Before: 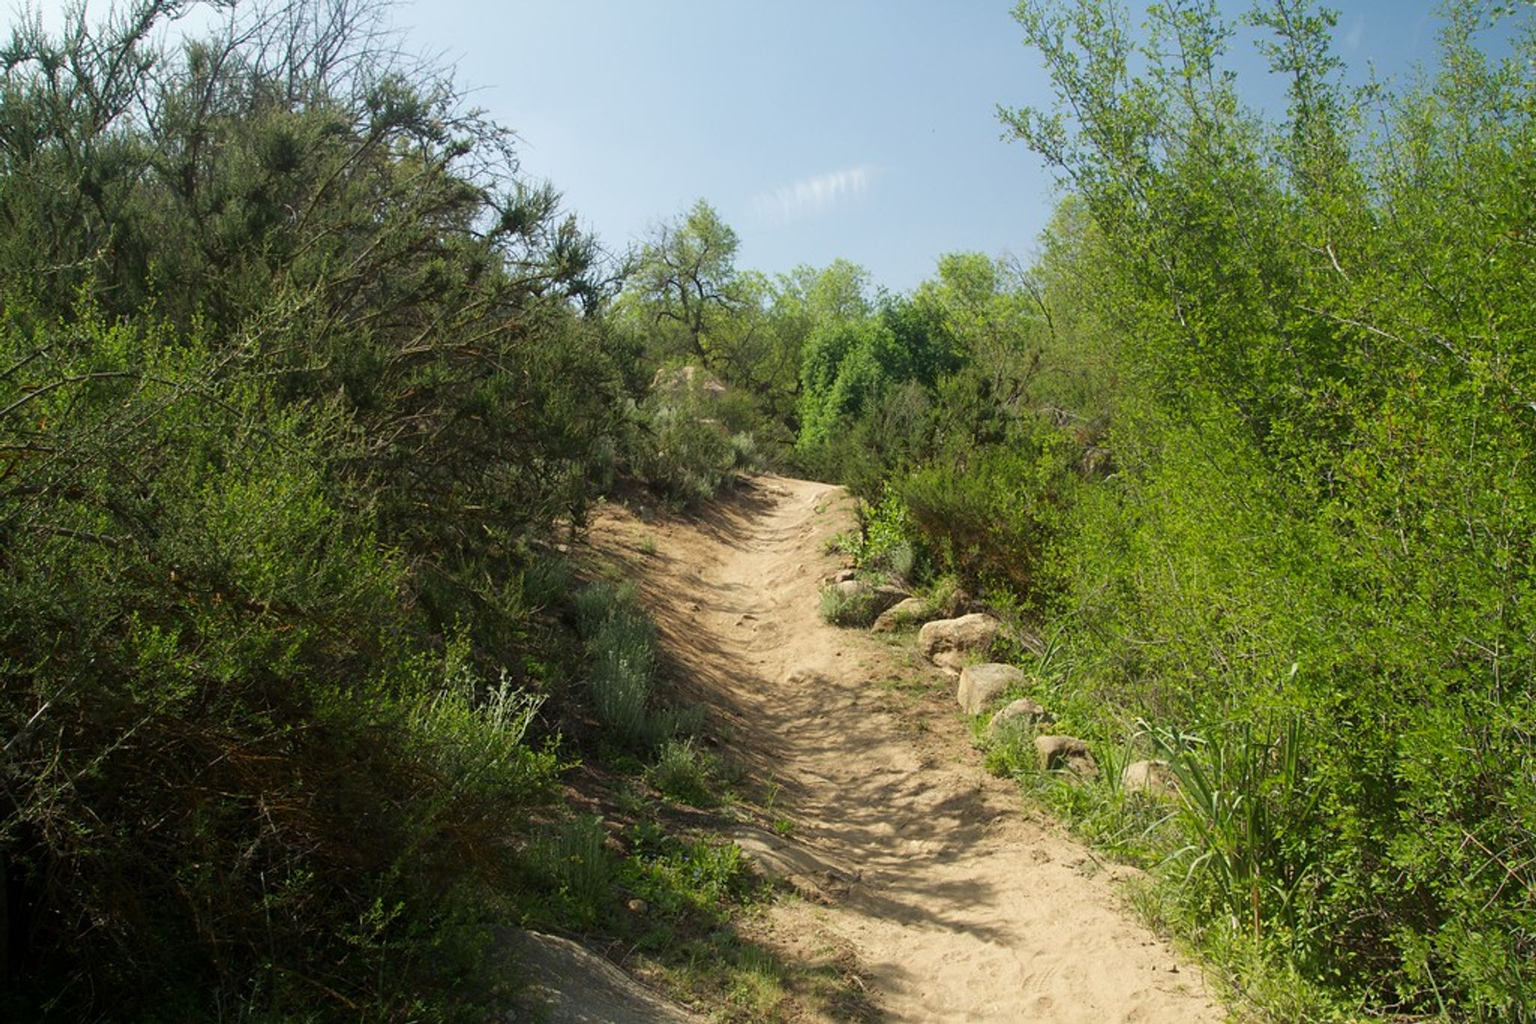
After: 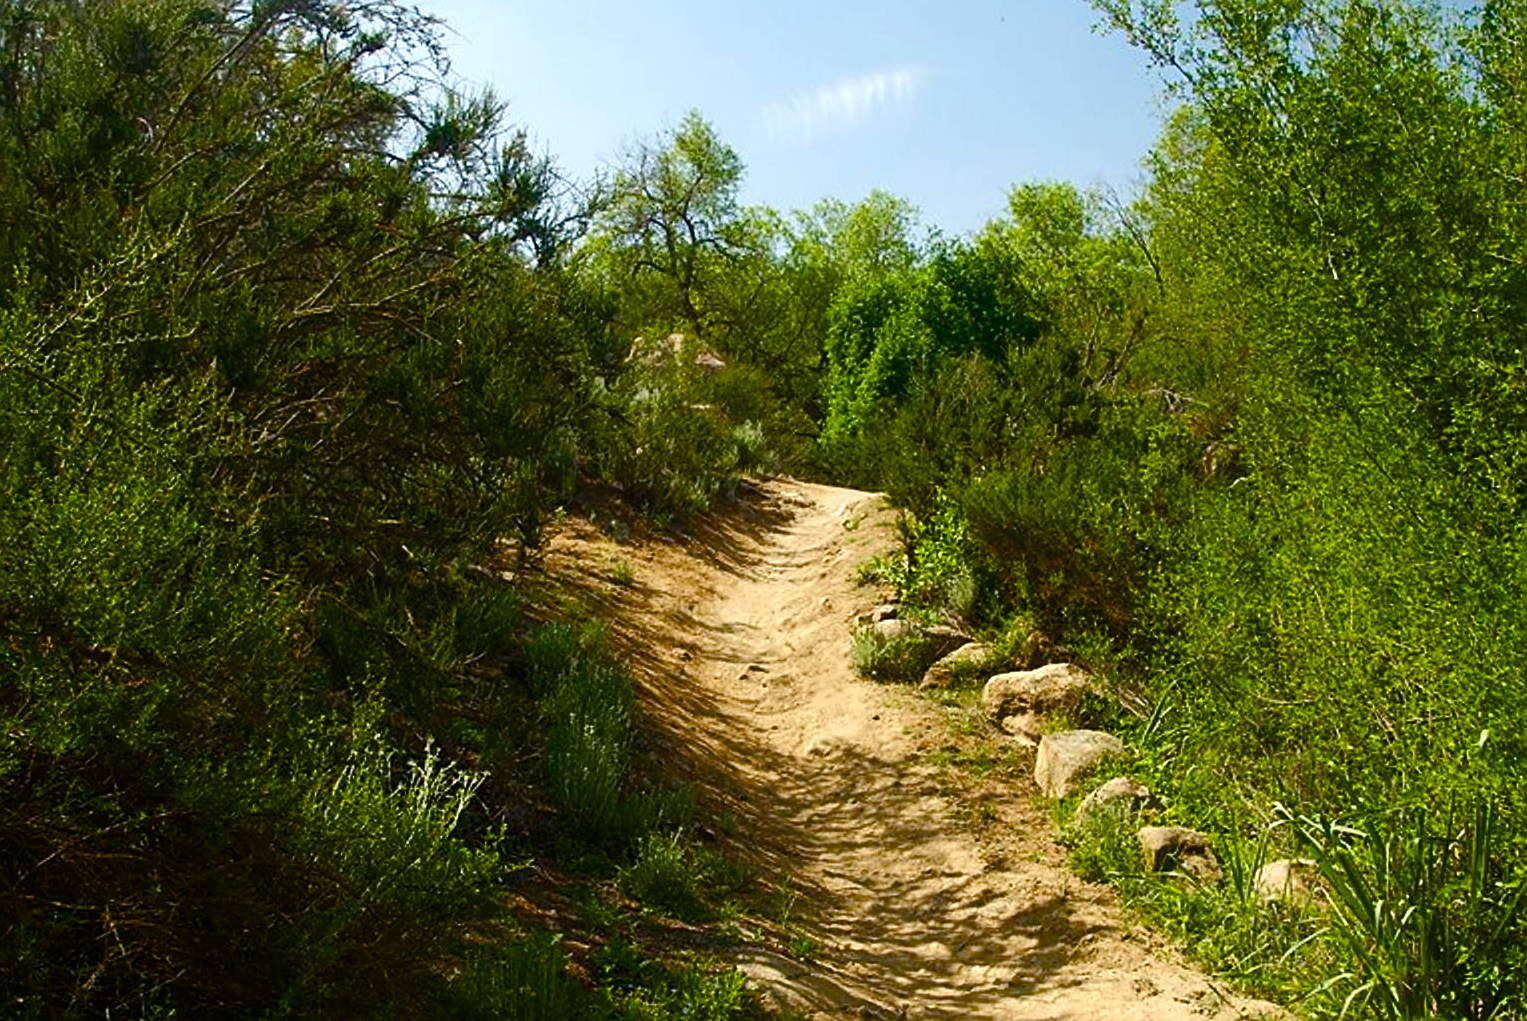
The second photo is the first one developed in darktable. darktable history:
crop and rotate: left 11.832%, top 11.35%, right 13.602%, bottom 13.867%
color balance rgb: linear chroma grading › global chroma 14.361%, perceptual saturation grading › global saturation 0.028%, perceptual saturation grading › mid-tones 6.136%, perceptual saturation grading › shadows 71.476%, perceptual brilliance grading › global brilliance 15.357%, perceptual brilliance grading › shadows -35.572%, global vibrance 1.289%, saturation formula JzAzBz (2021)
sharpen: on, module defaults
tone equalizer: edges refinement/feathering 500, mask exposure compensation -1.57 EV, preserve details no
